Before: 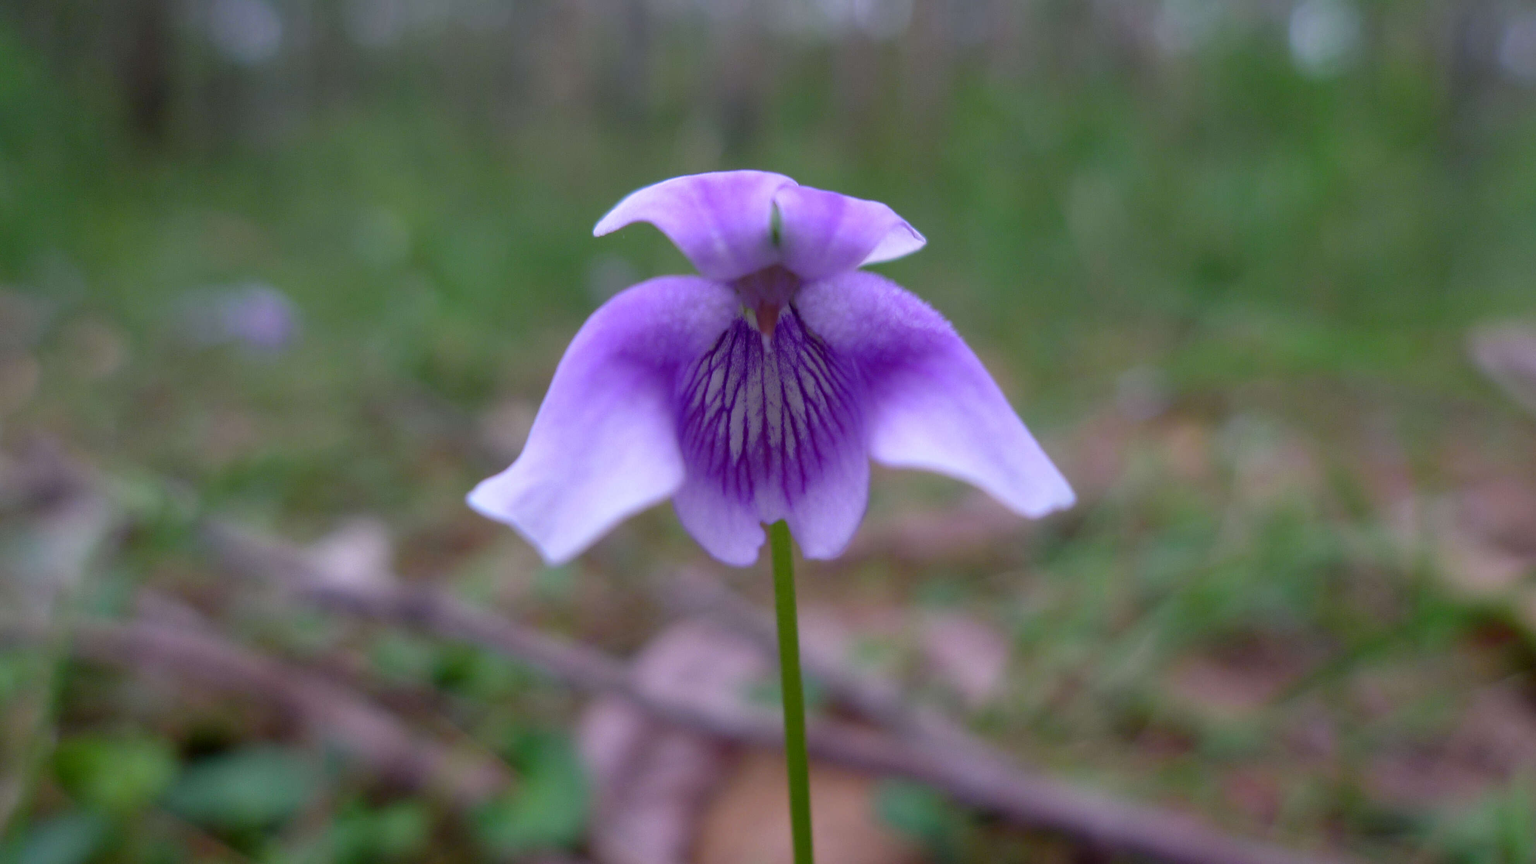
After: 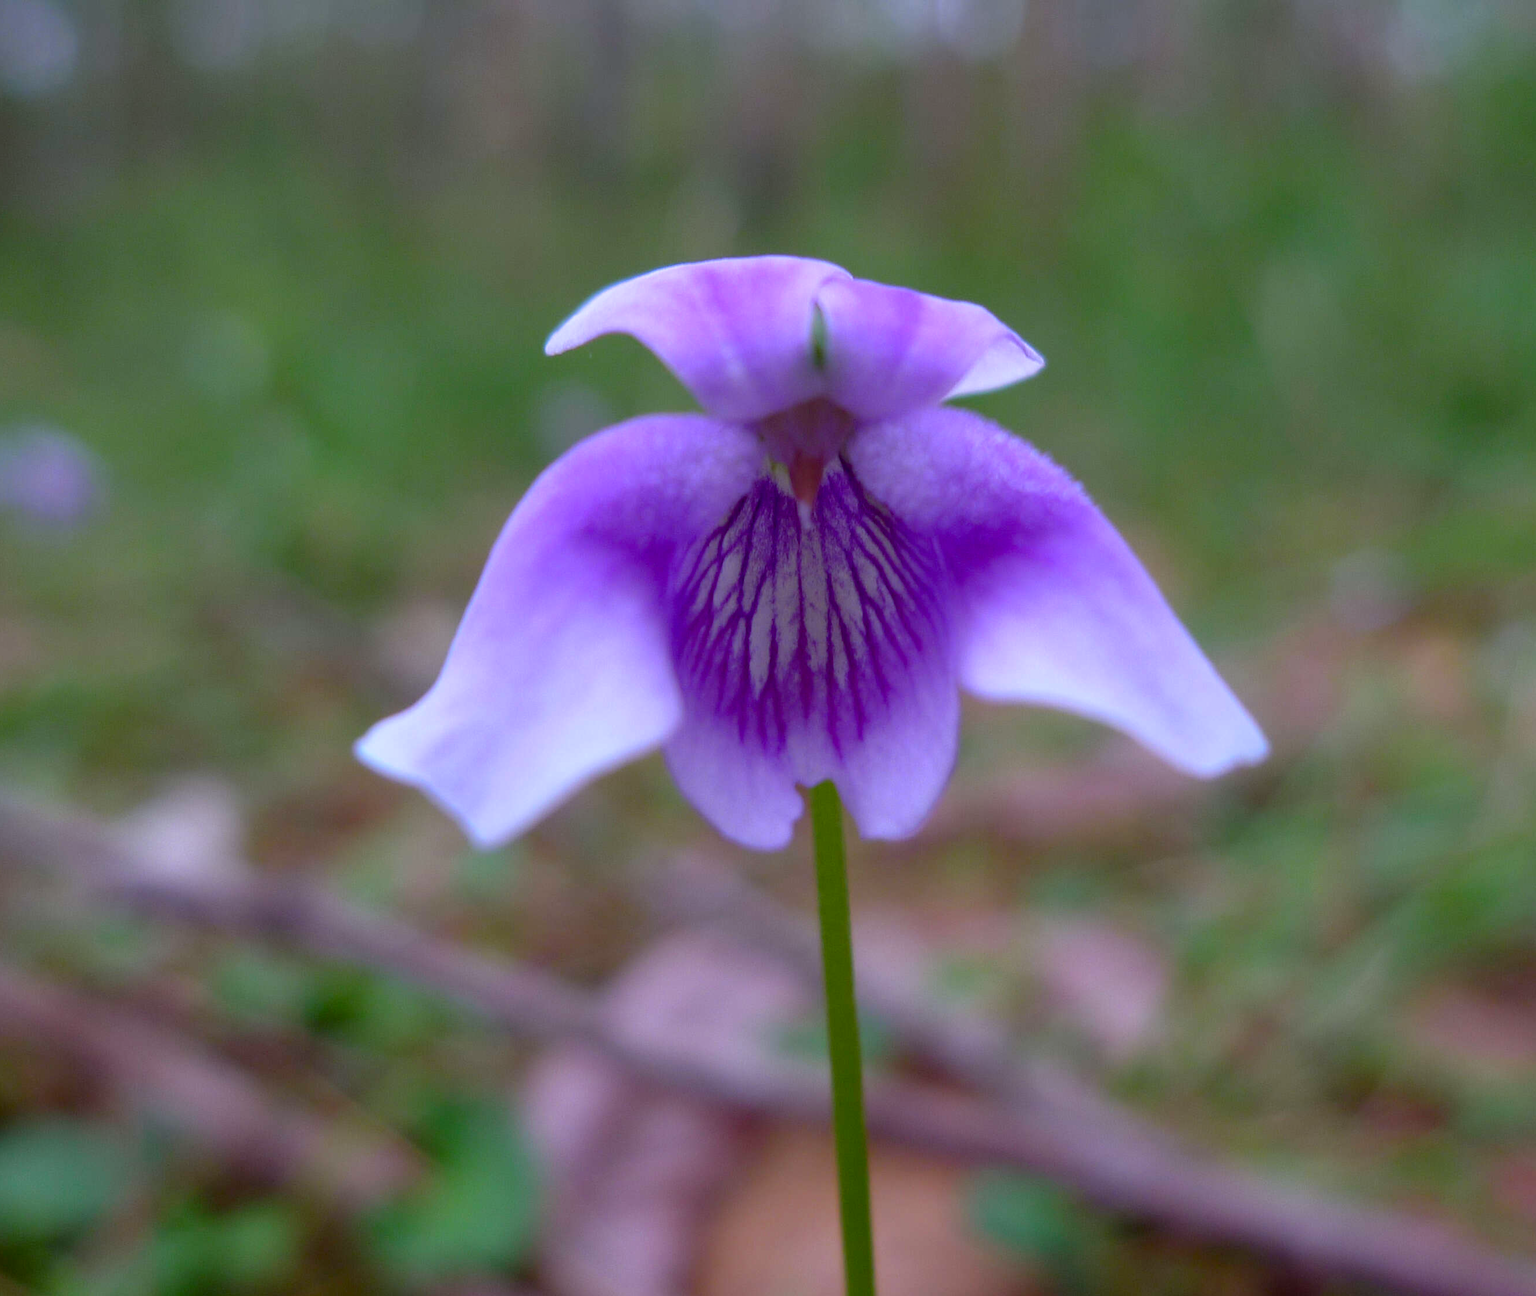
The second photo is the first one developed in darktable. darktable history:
crop and rotate: left 15.023%, right 18.336%
contrast brightness saturation: saturation 0.18
color correction: highlights a* -3.41, highlights b* -6.86, shadows a* 3.15, shadows b* 5.35
